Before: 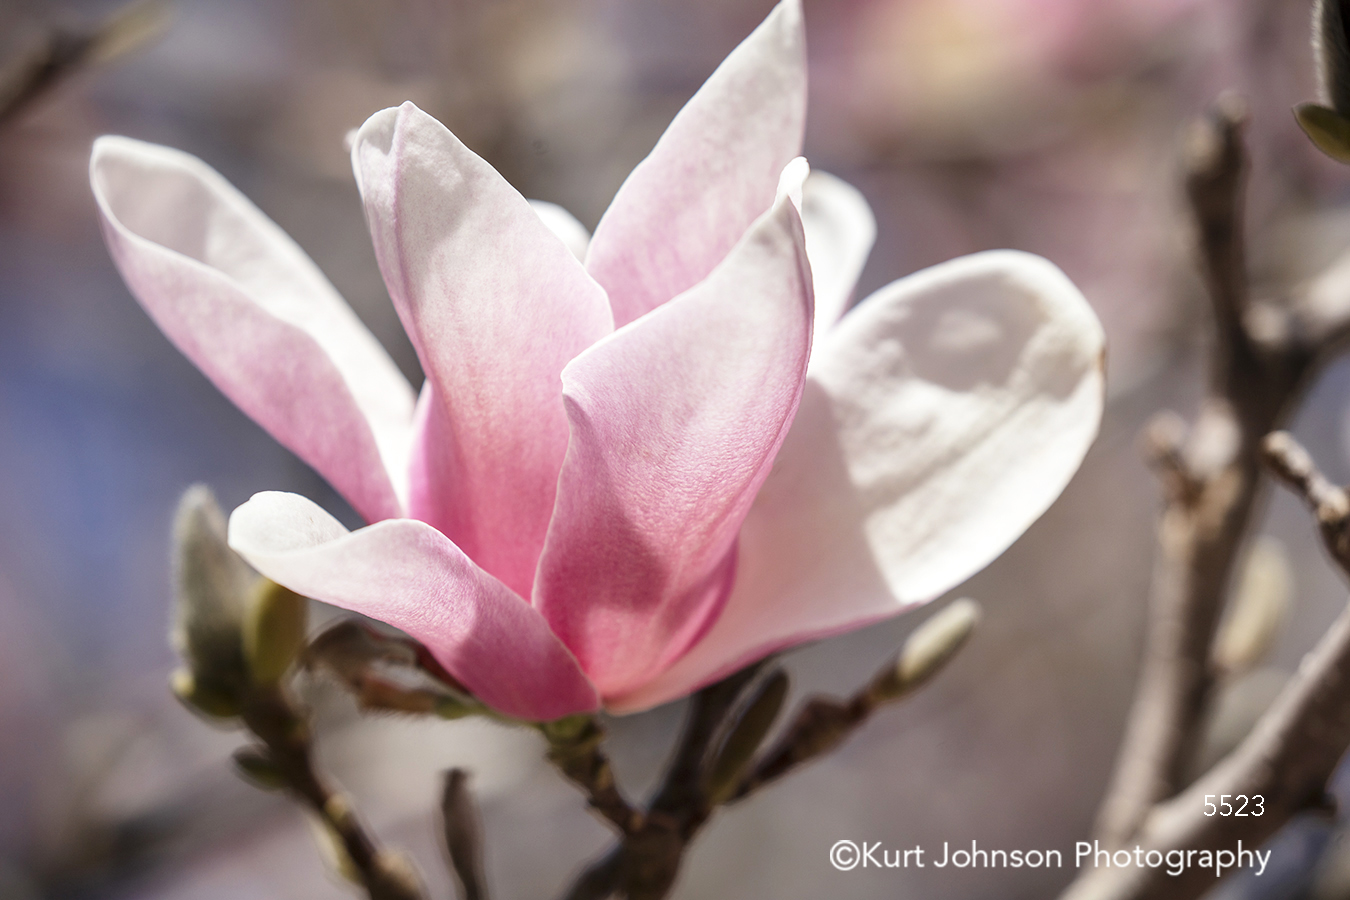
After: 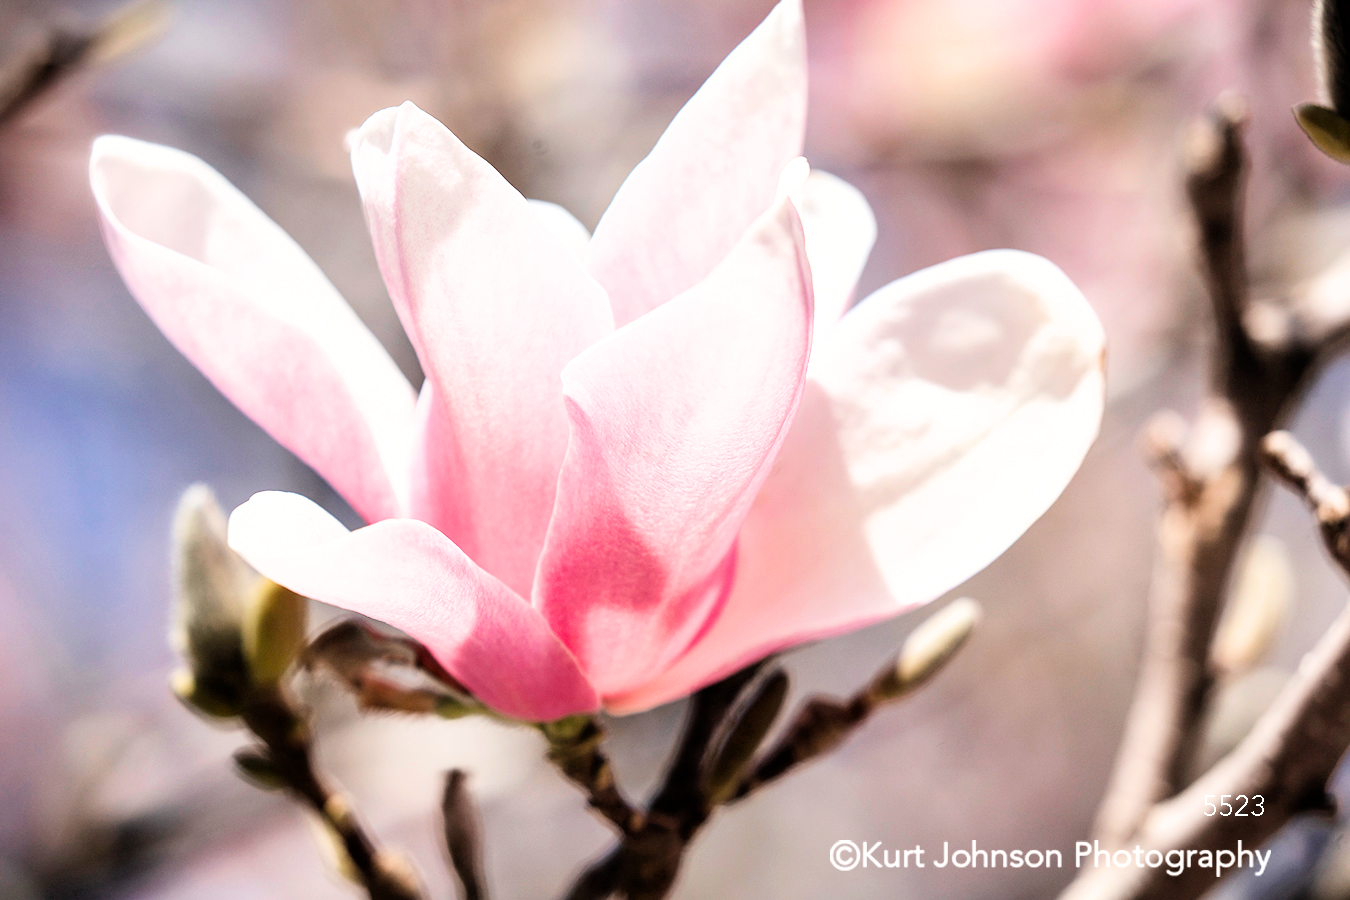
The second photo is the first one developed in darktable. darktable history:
filmic rgb: black relative exposure -16 EV, white relative exposure 6.29 EV, hardness 5.1, contrast 1.35
exposure: exposure 0.95 EV, compensate highlight preservation false
